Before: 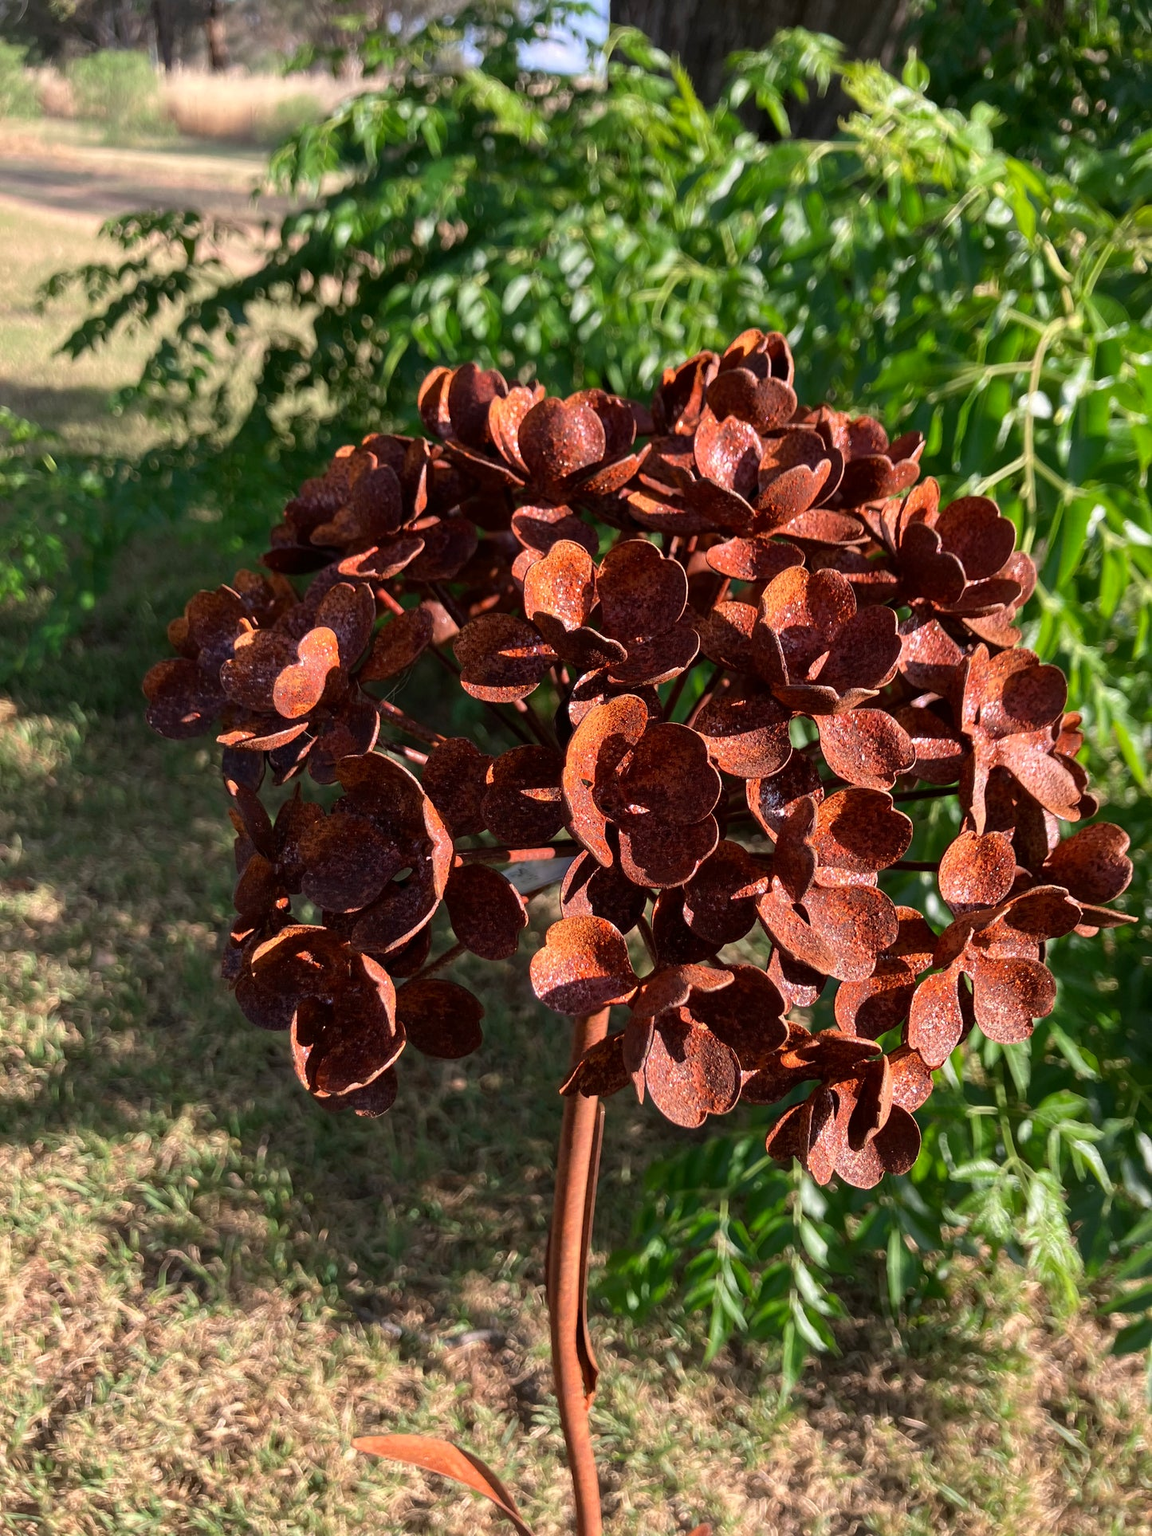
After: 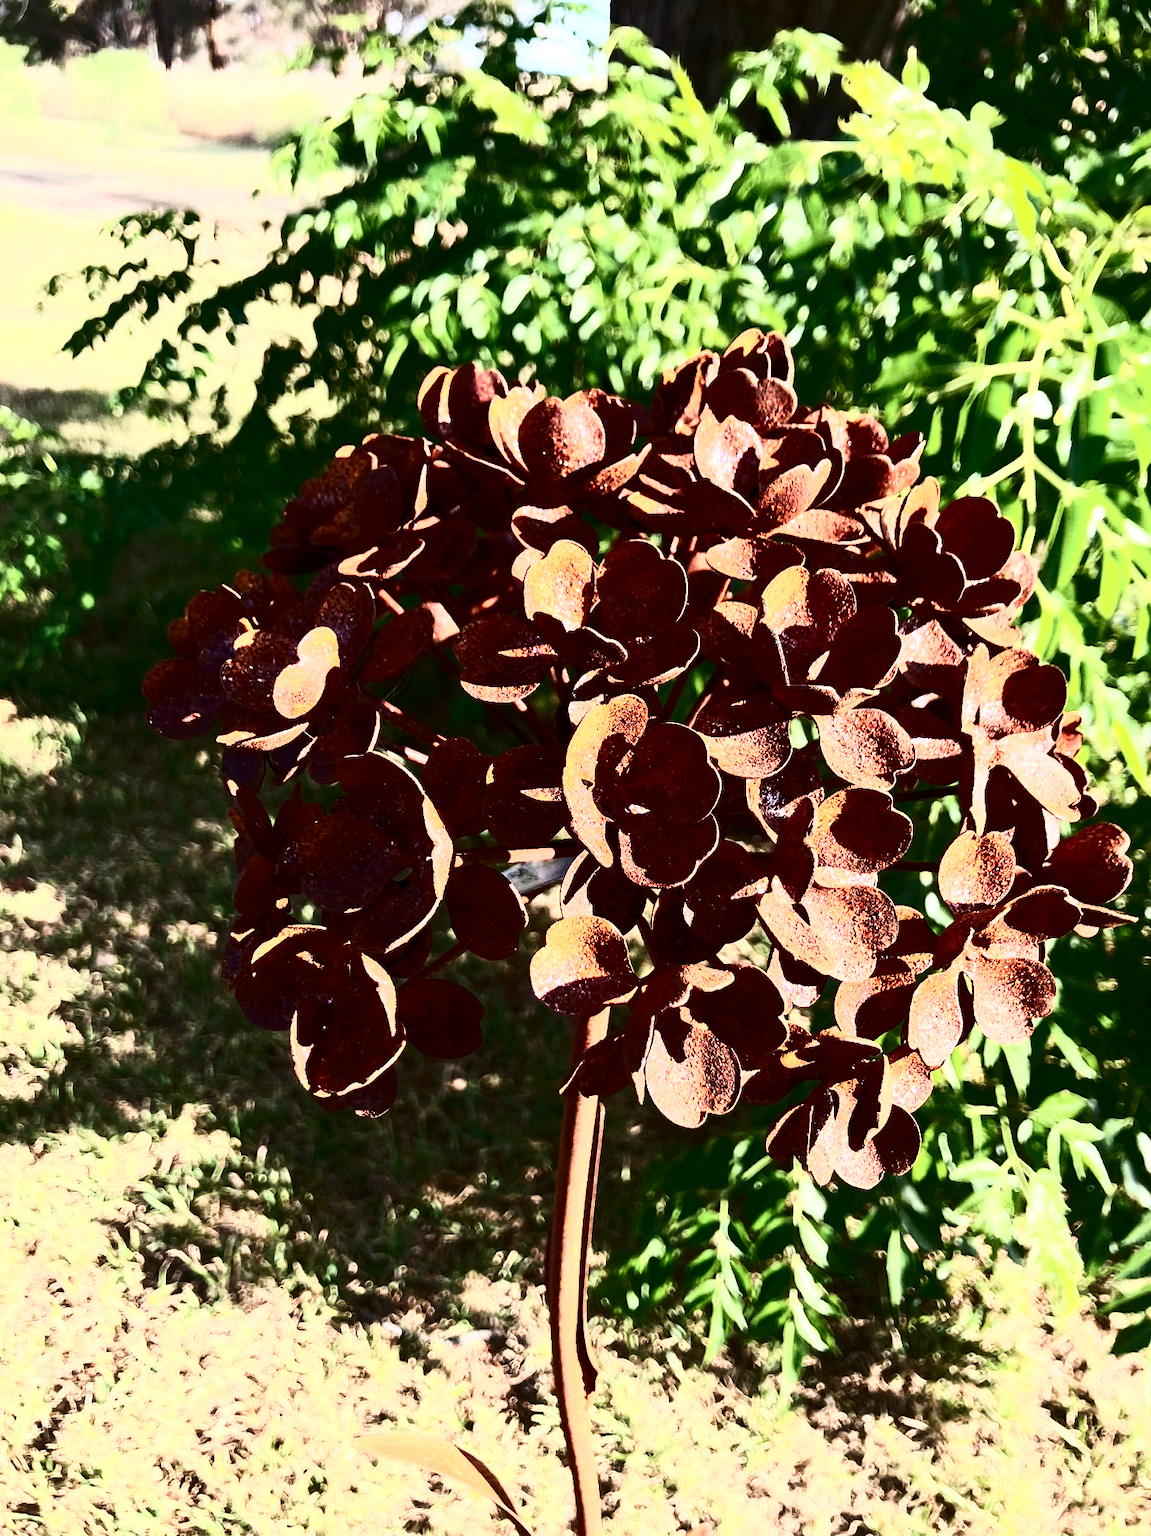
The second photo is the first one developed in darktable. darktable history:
exposure: exposure 0.603 EV, compensate highlight preservation false
contrast brightness saturation: contrast 0.944, brightness 0.195
tone equalizer: on, module defaults
velvia: on, module defaults
